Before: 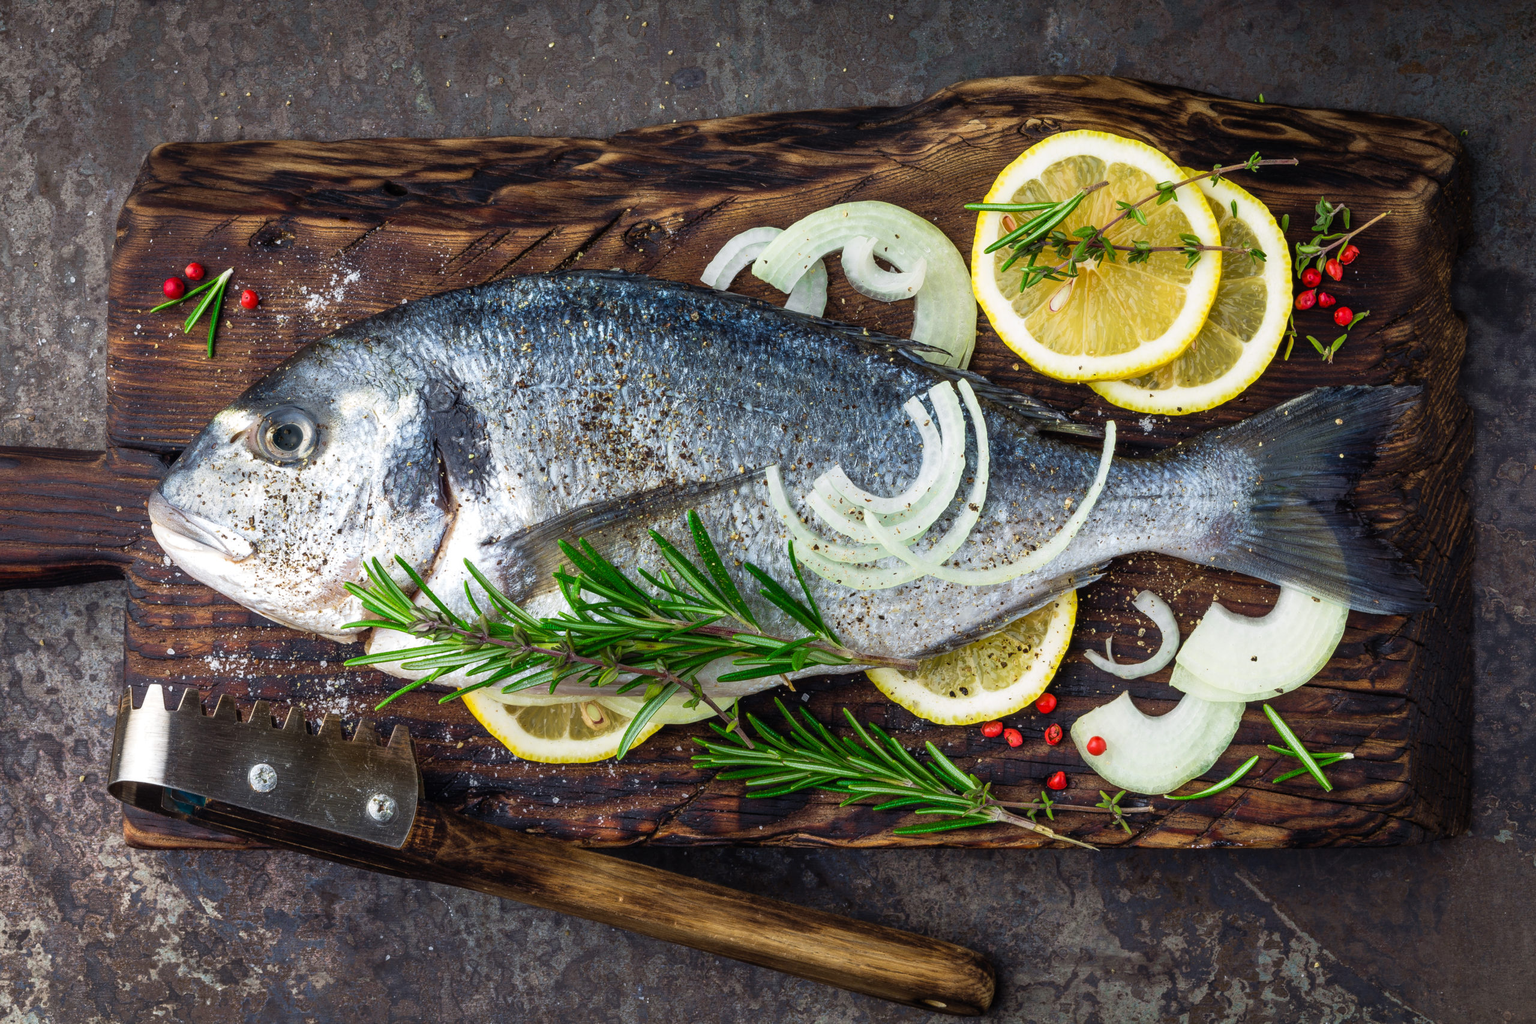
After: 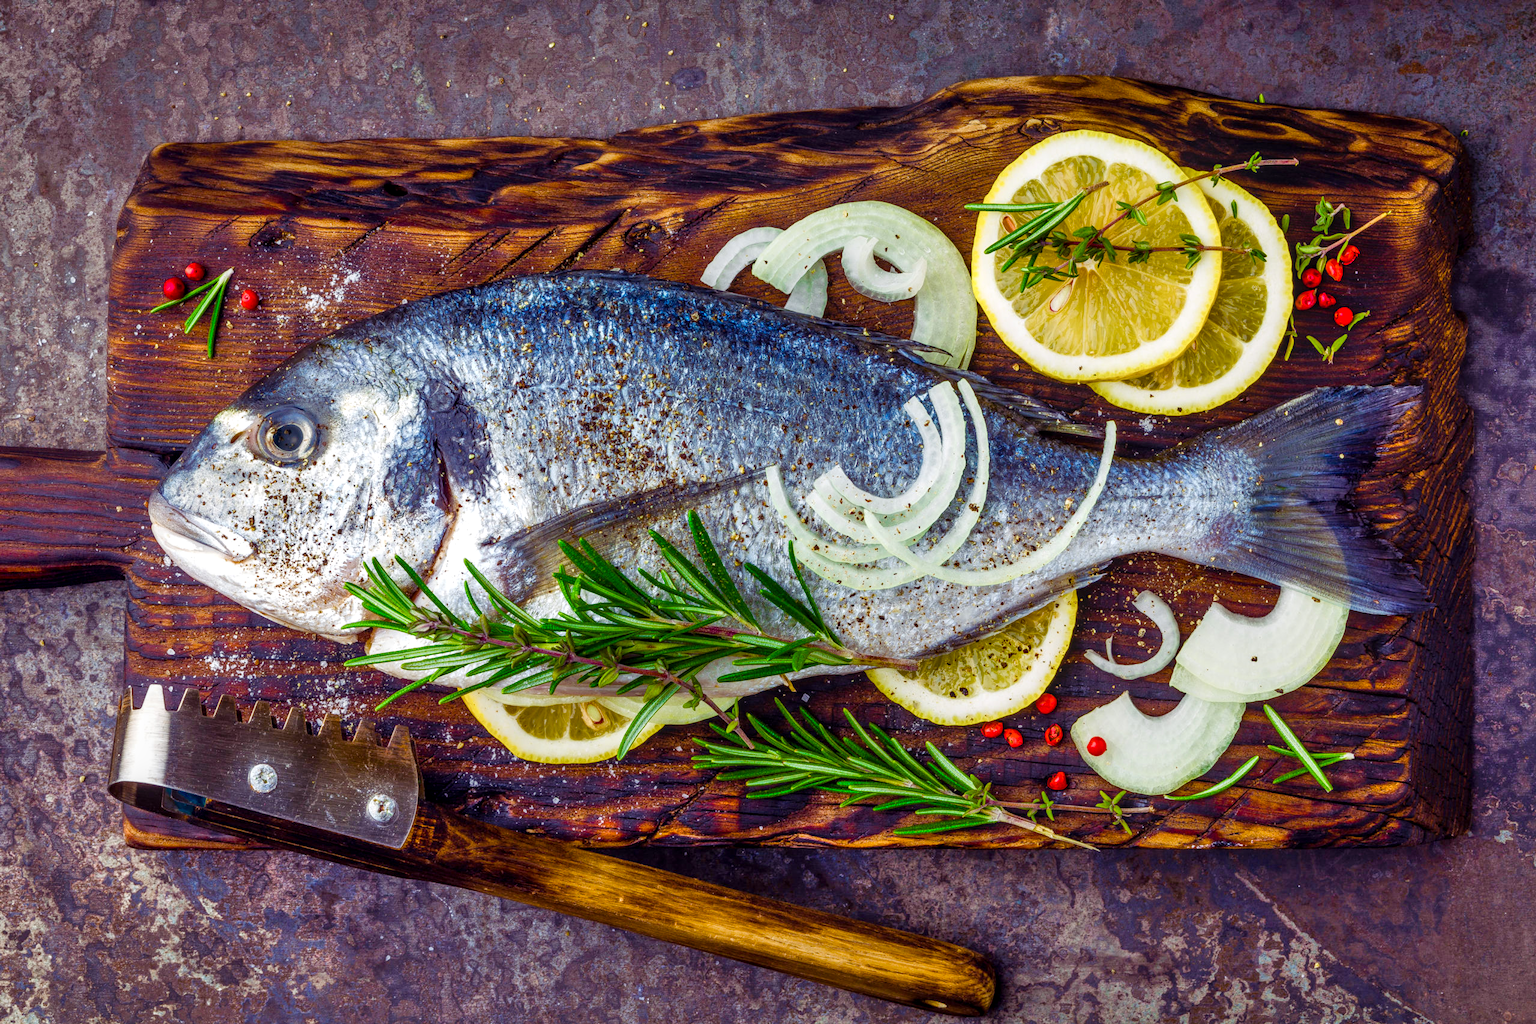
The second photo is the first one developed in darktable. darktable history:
shadows and highlights: low approximation 0.01, soften with gaussian
local contrast: on, module defaults
color balance rgb: shadows lift › luminance 0.307%, shadows lift › chroma 6.769%, shadows lift › hue 300.07°, linear chroma grading › global chroma 33.915%, perceptual saturation grading › global saturation 0.746%, perceptual saturation grading › highlights -29.356%, perceptual saturation grading › mid-tones 29.816%, perceptual saturation grading › shadows 60.279%
